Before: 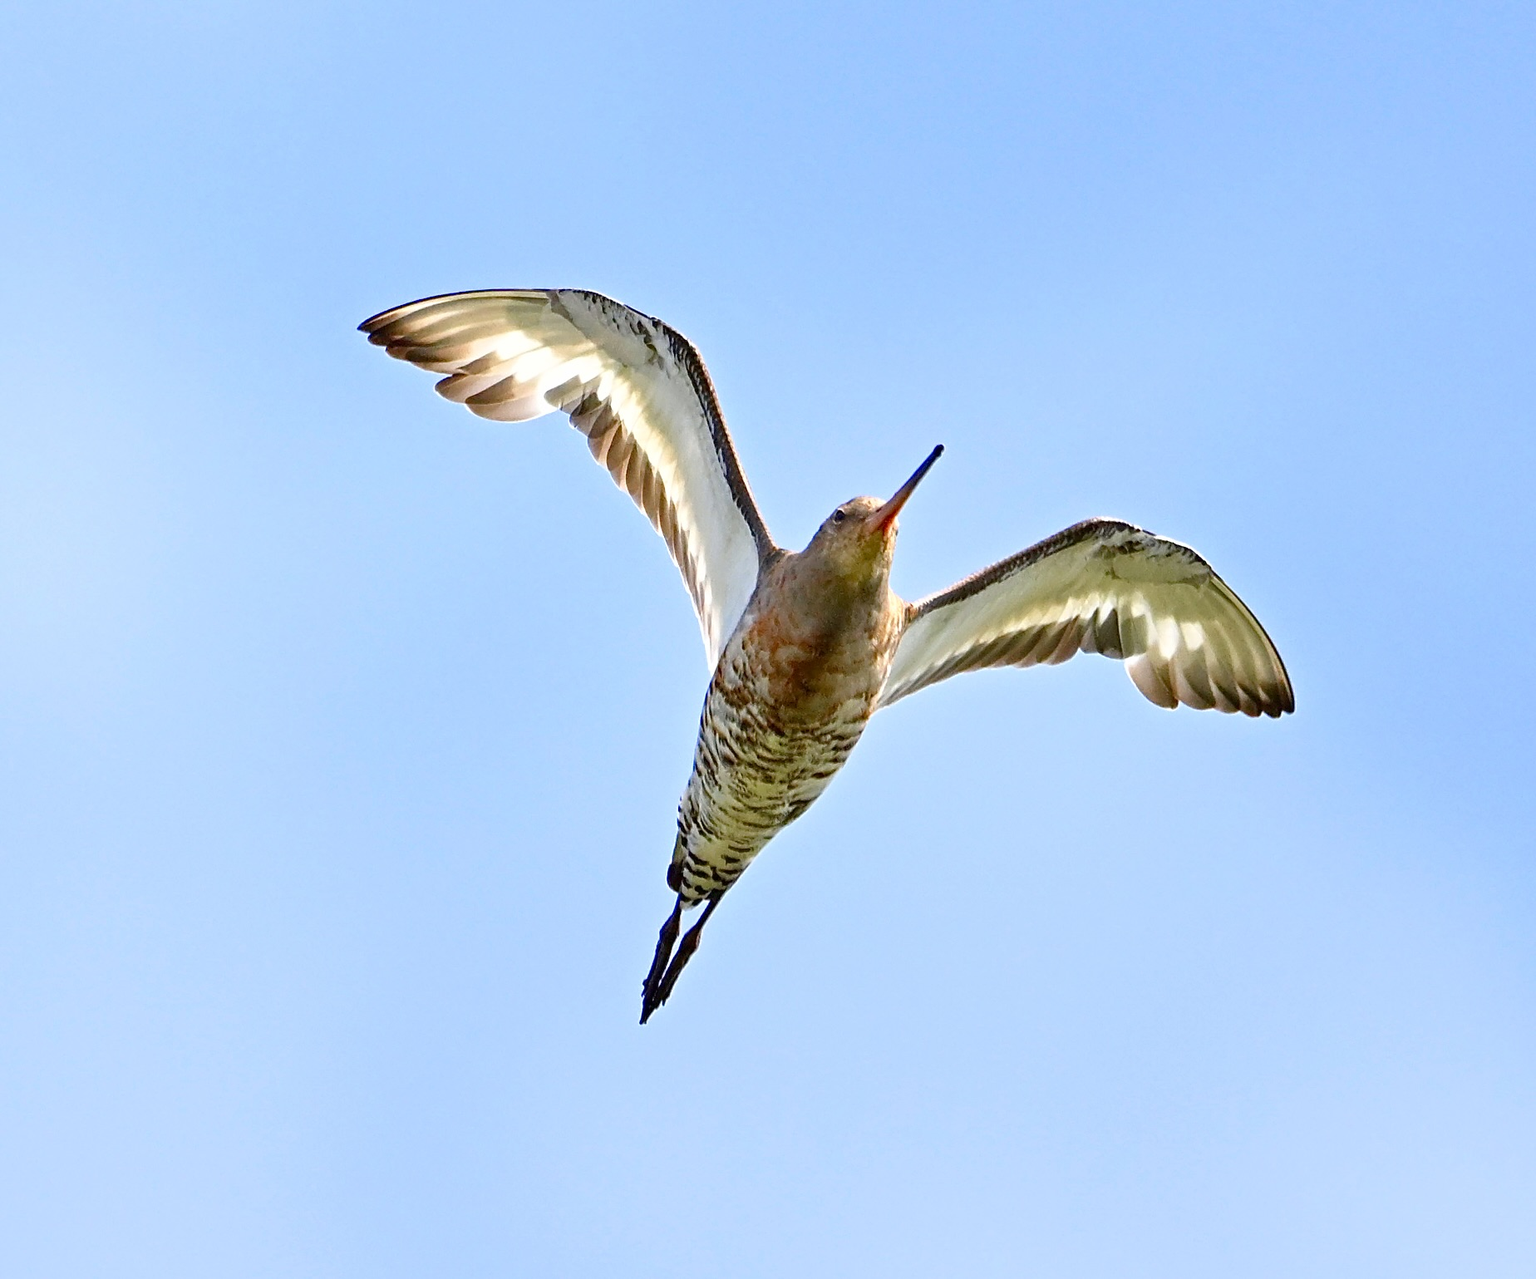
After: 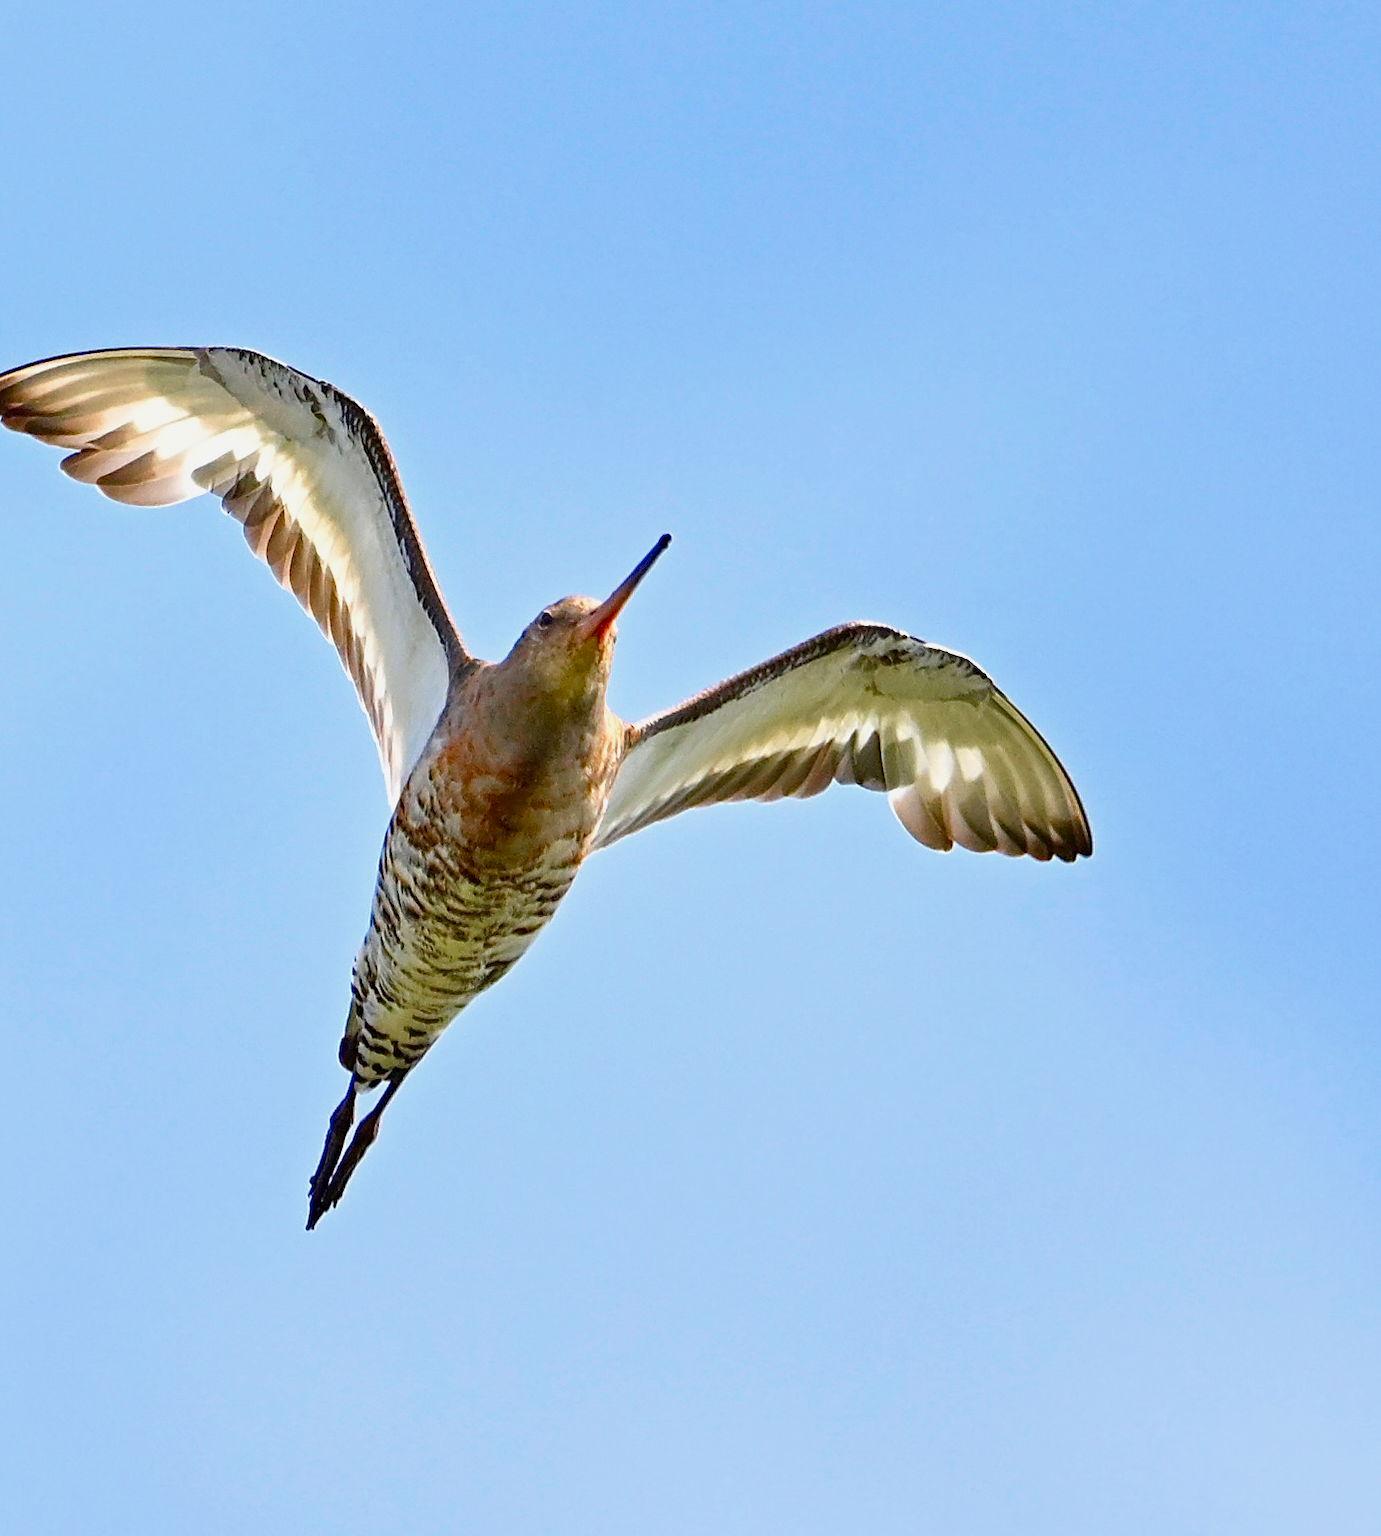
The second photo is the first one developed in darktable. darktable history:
crop and rotate: left 25.055%
tone equalizer: edges refinement/feathering 500, mask exposure compensation -1.57 EV, preserve details no
exposure: exposure -0.155 EV, compensate highlight preservation false
